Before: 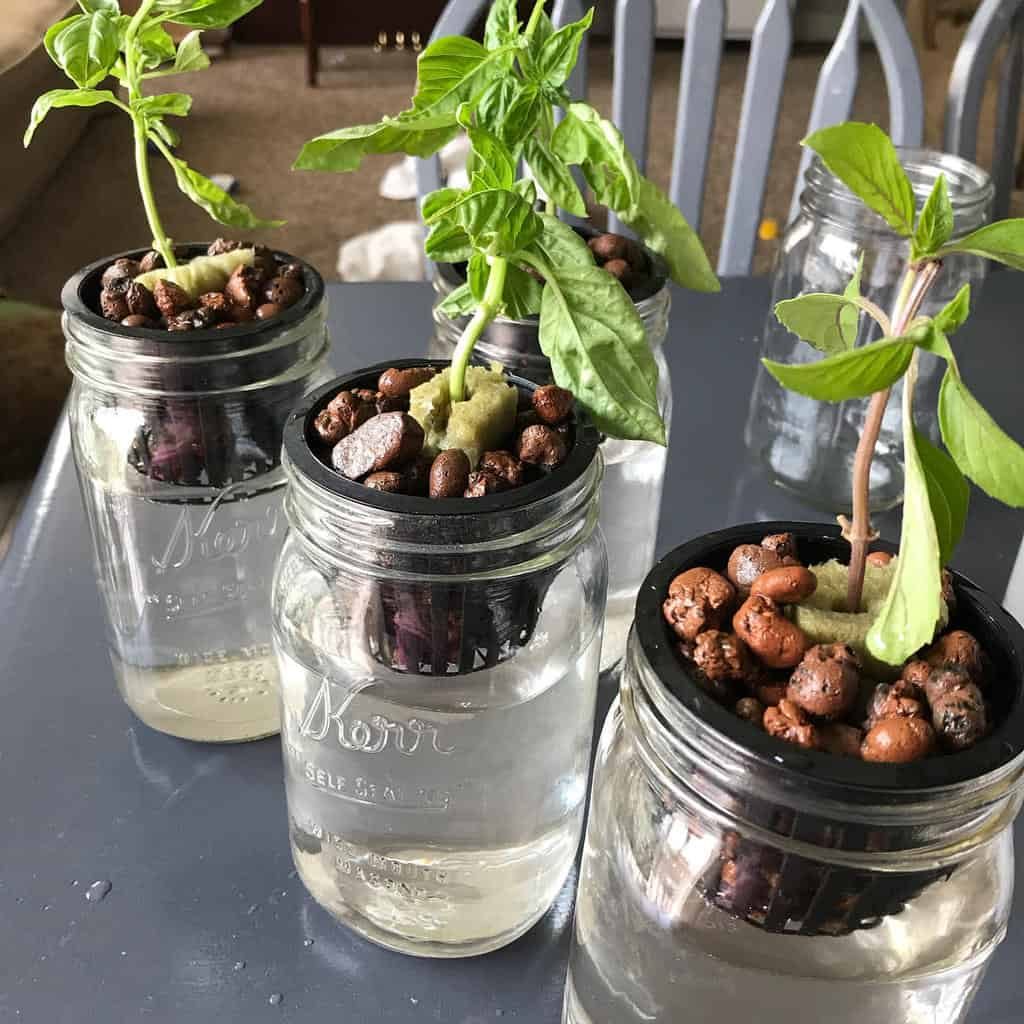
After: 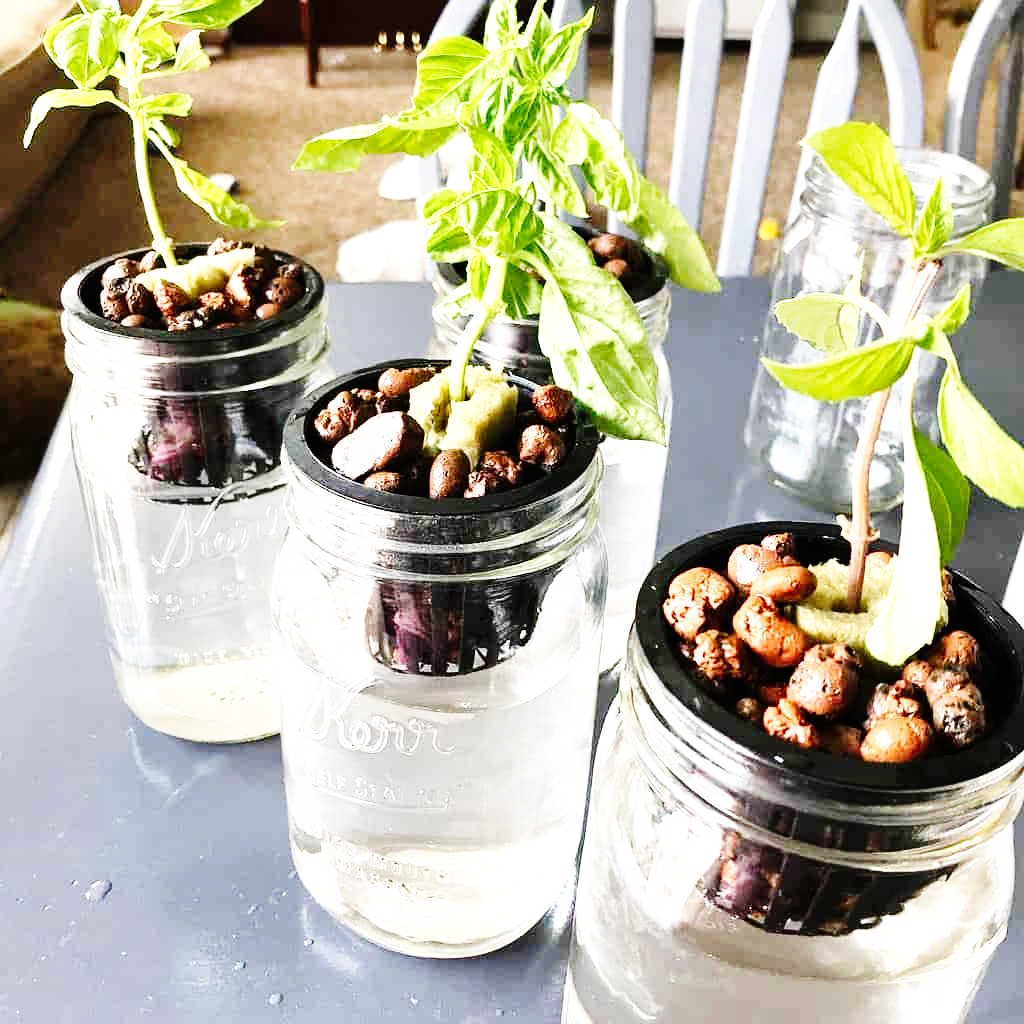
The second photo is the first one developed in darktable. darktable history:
tone equalizer: -8 EV -0.713 EV, -7 EV -0.724 EV, -6 EV -0.639 EV, -5 EV -0.365 EV, -3 EV 0.387 EV, -2 EV 0.6 EV, -1 EV 0.689 EV, +0 EV 0.757 EV, smoothing diameter 24.98%, edges refinement/feathering 14.13, preserve details guided filter
base curve: curves: ch0 [(0, 0) (0, 0) (0.002, 0.001) (0.008, 0.003) (0.019, 0.011) (0.037, 0.037) (0.064, 0.11) (0.102, 0.232) (0.152, 0.379) (0.216, 0.524) (0.296, 0.665) (0.394, 0.789) (0.512, 0.881) (0.651, 0.945) (0.813, 0.986) (1, 1)], preserve colors none
